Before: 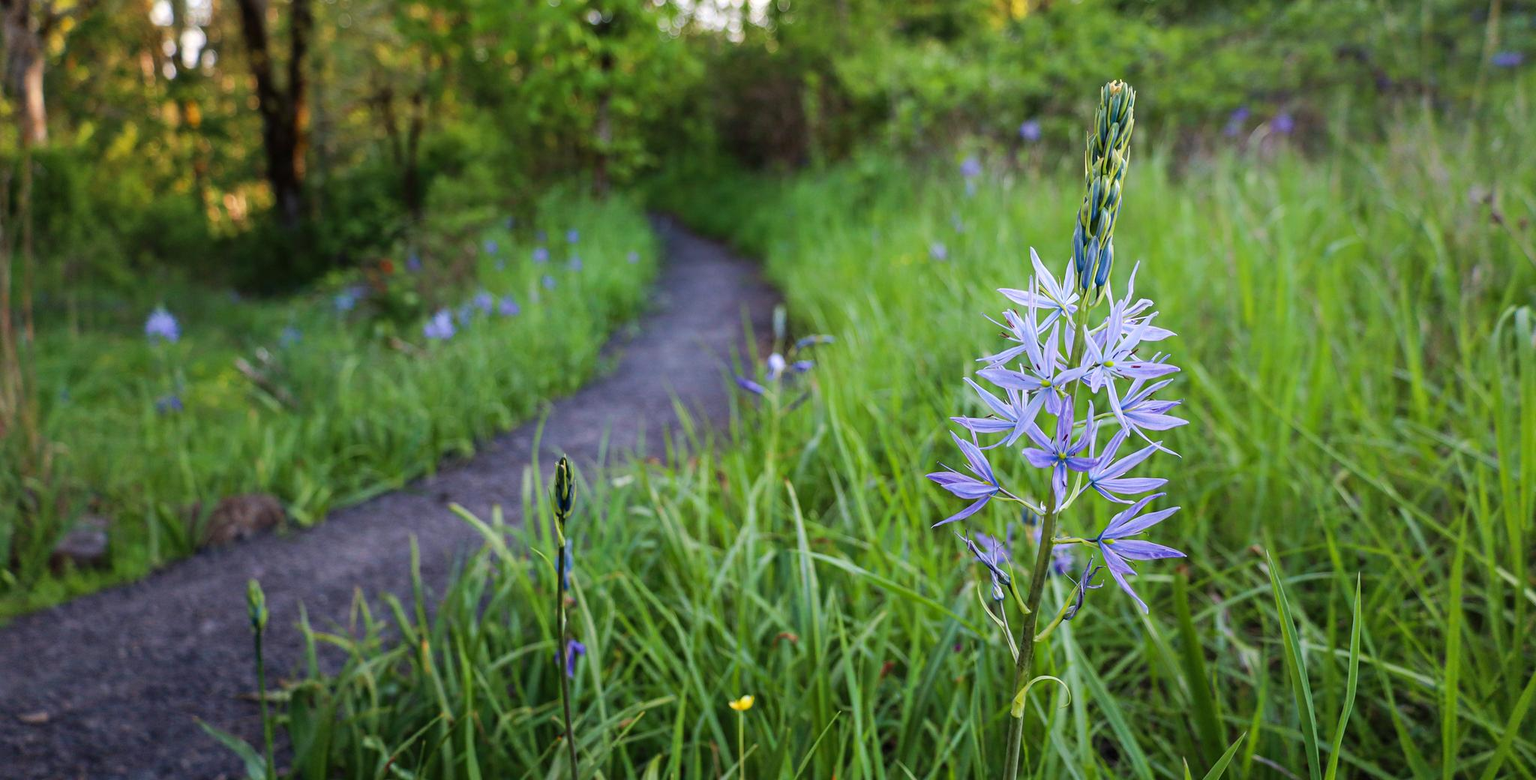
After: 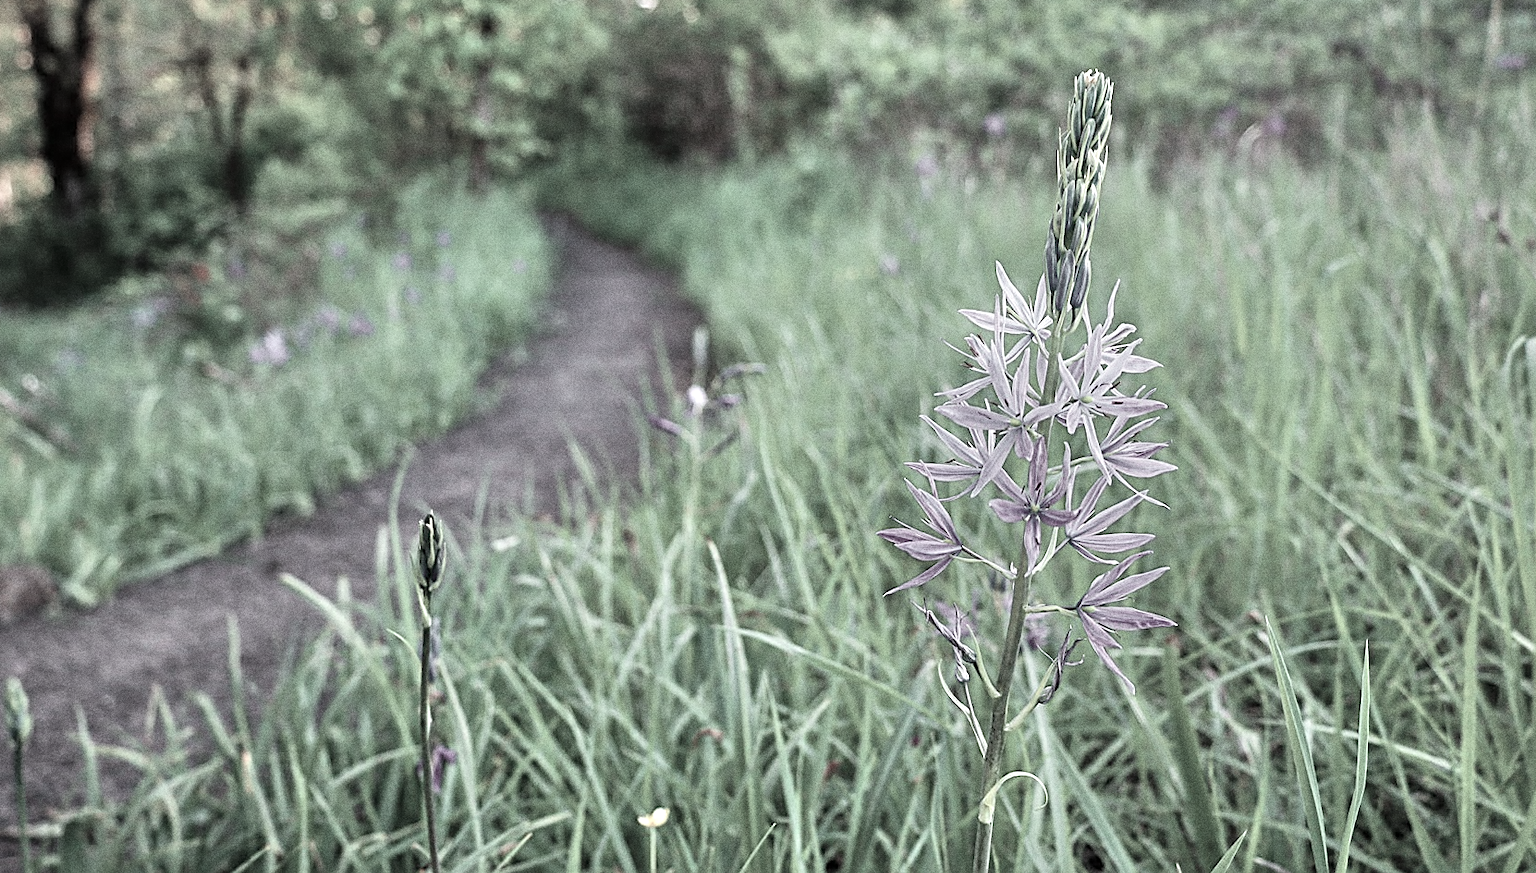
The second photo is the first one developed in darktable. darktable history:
sharpen: amount 0.75
tone equalizer: -7 EV 0.15 EV, -6 EV 0.6 EV, -5 EV 1.15 EV, -4 EV 1.33 EV, -3 EV 1.15 EV, -2 EV 0.6 EV, -1 EV 0.15 EV, mask exposure compensation -0.5 EV
rotate and perspective: rotation -0.013°, lens shift (vertical) -0.027, lens shift (horizontal) 0.178, crop left 0.016, crop right 0.989, crop top 0.082, crop bottom 0.918
grain: coarseness 0.09 ISO, strength 40%
crop: left 17.582%, bottom 0.031%
color contrast: green-magenta contrast 0.3, blue-yellow contrast 0.15
color balance: output saturation 110%
local contrast: mode bilateral grid, contrast 20, coarseness 50, detail 120%, midtone range 0.2
